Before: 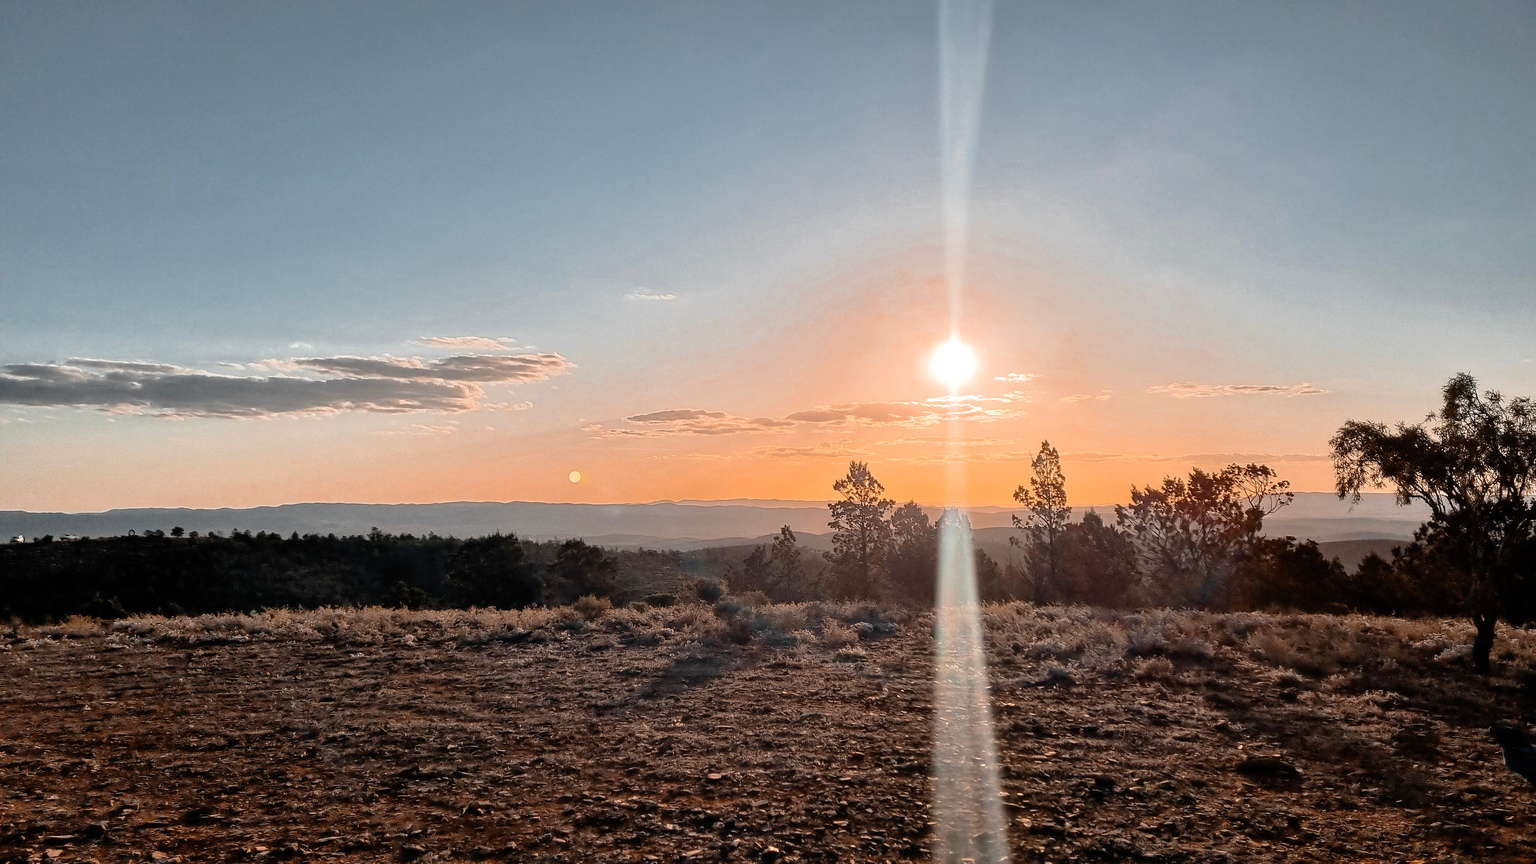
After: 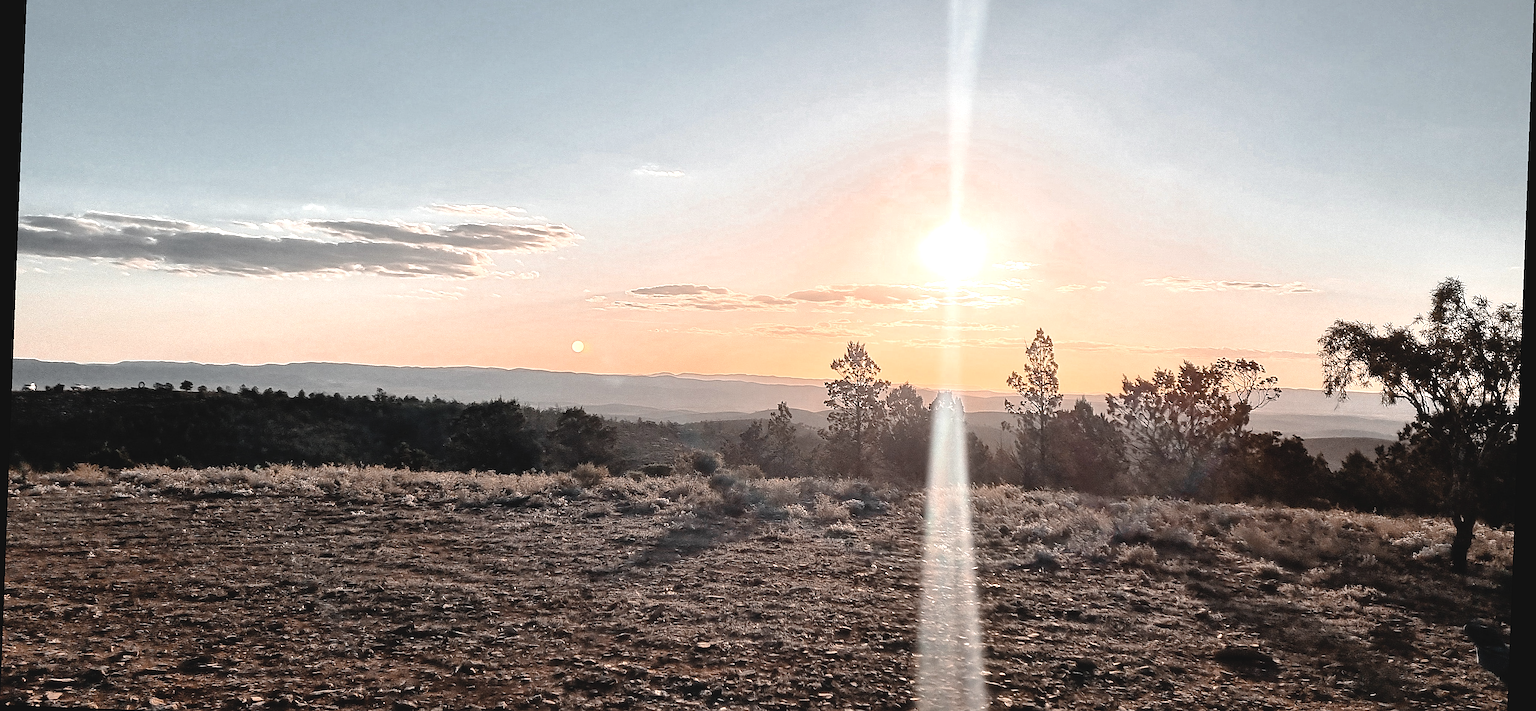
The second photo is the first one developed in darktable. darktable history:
sharpen: on, module defaults
rotate and perspective: rotation 2.17°, automatic cropping off
exposure: black level correction -0.002, exposure 0.708 EV, compensate exposure bias true, compensate highlight preservation false
contrast brightness saturation: contrast -0.05, saturation -0.41
crop and rotate: top 15.774%, bottom 5.506%
